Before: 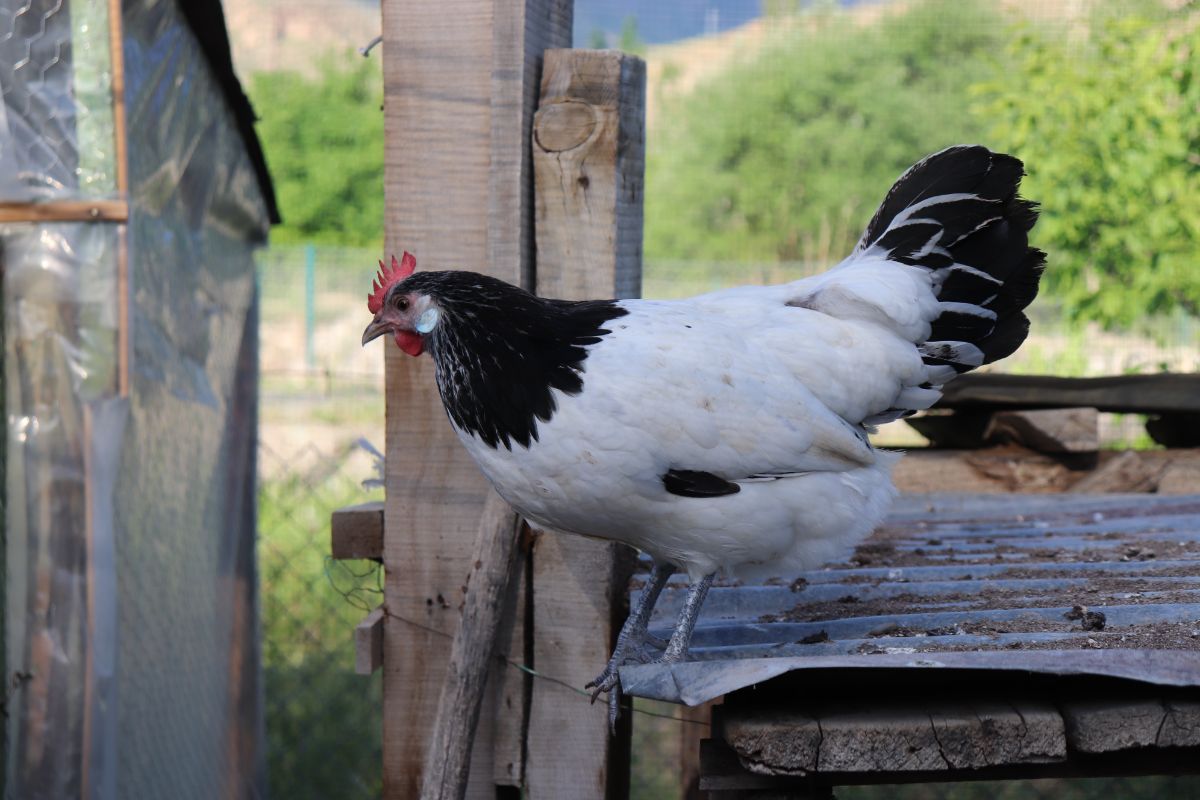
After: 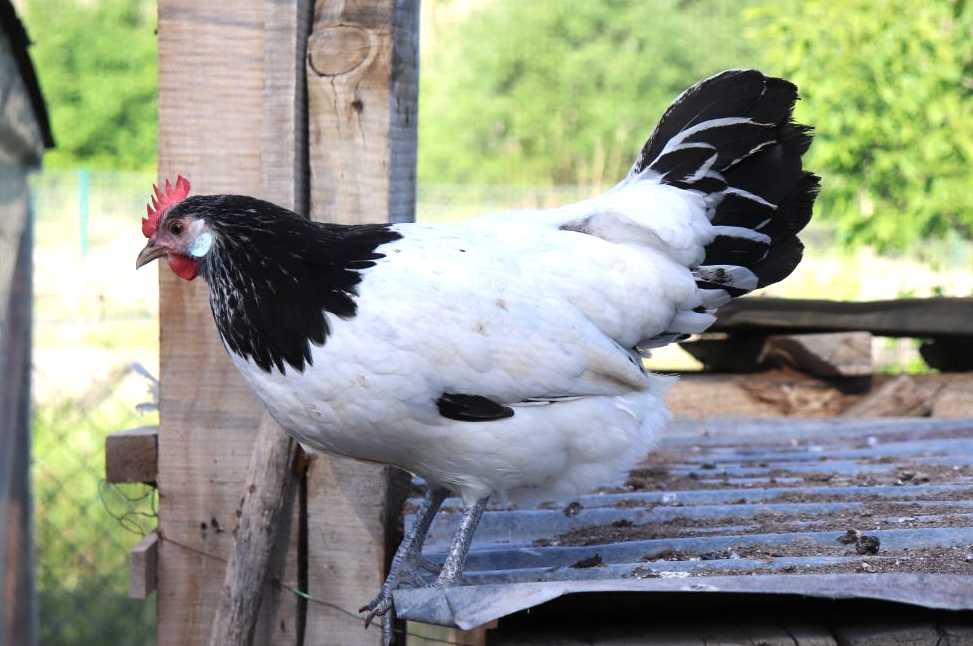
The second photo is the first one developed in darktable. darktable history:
crop: left 18.855%, top 9.535%, right 0.001%, bottom 9.65%
exposure: exposure 0.824 EV, compensate highlight preservation false
tone equalizer: on, module defaults
vignetting: fall-off radius 99.73%, brightness -0.297, saturation -0.045, width/height ratio 1.343
